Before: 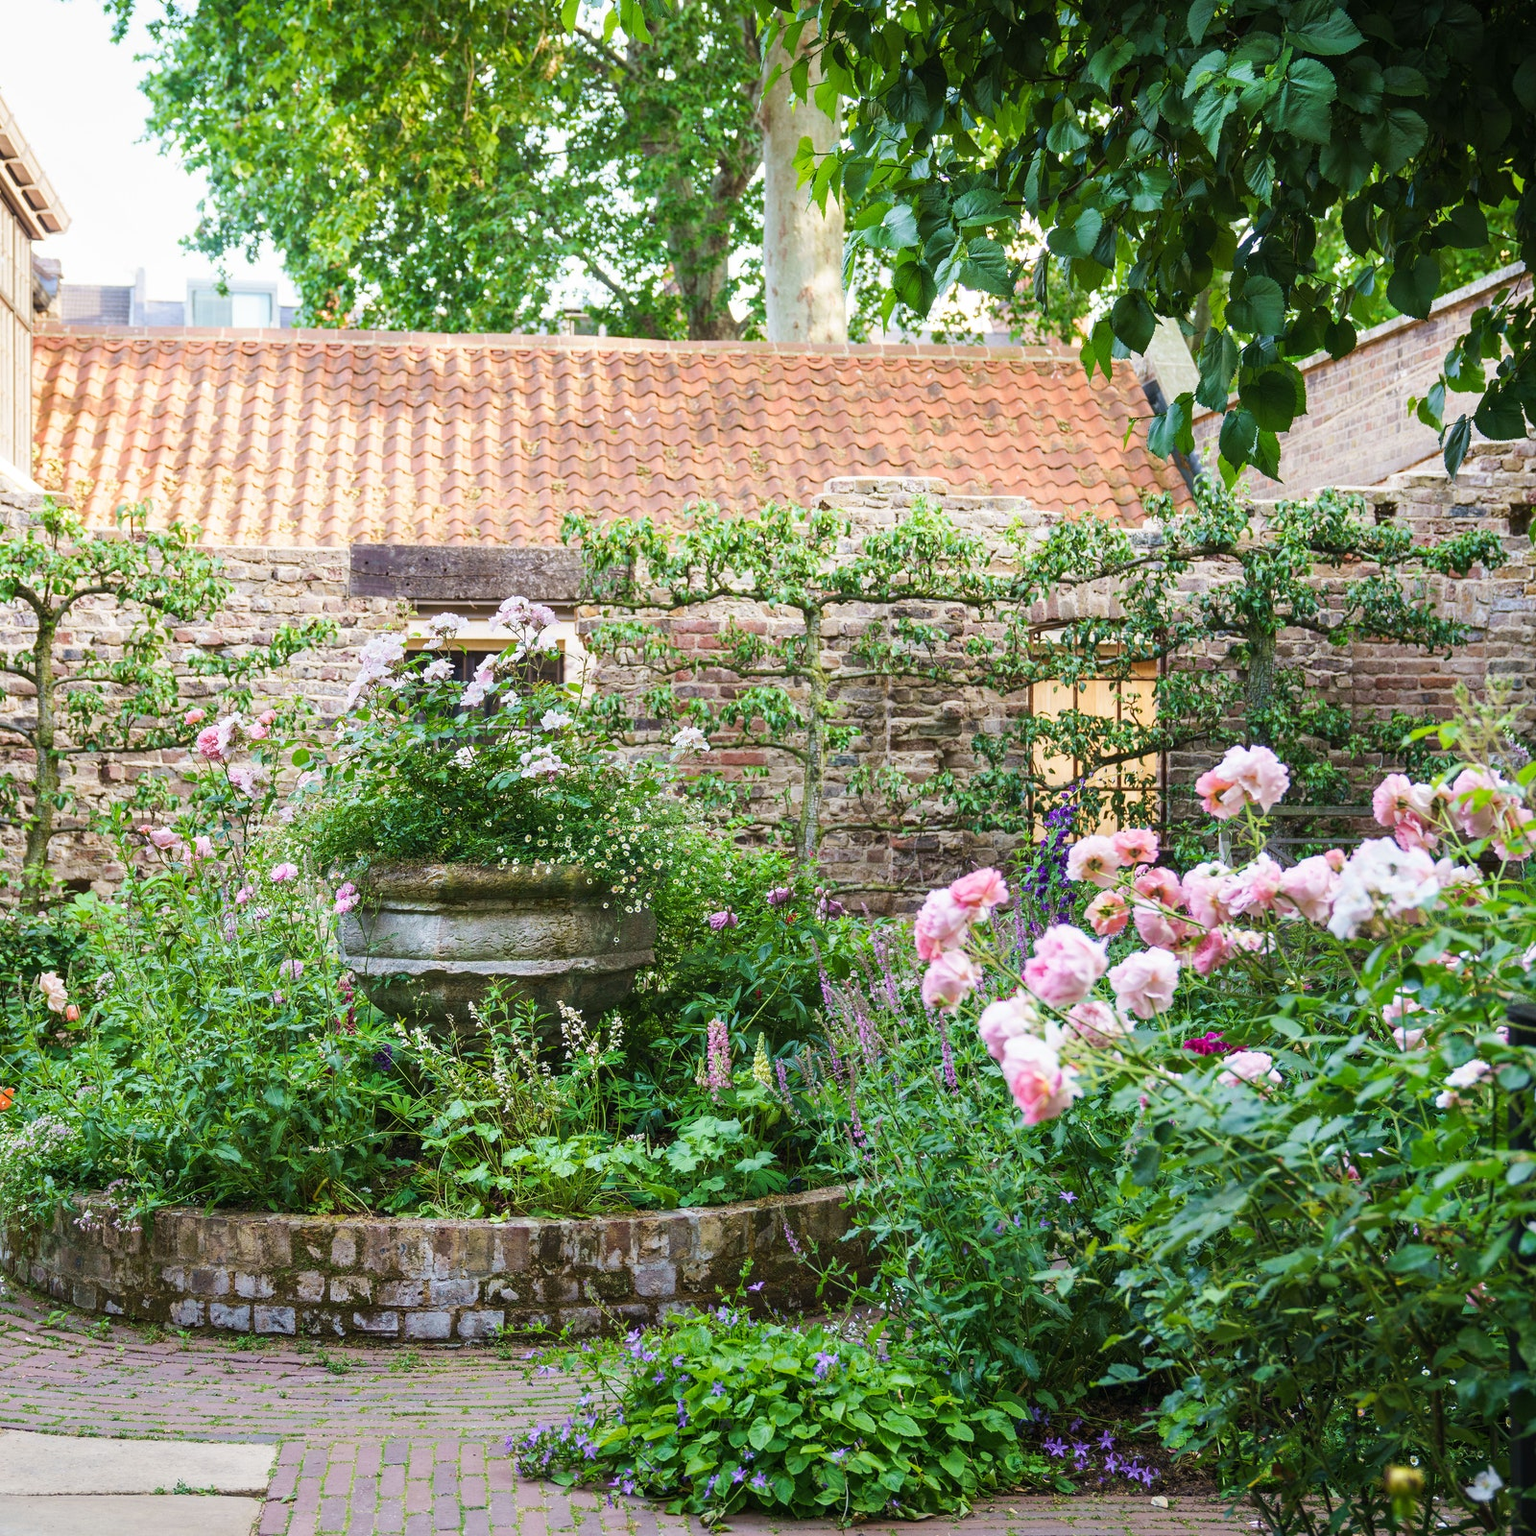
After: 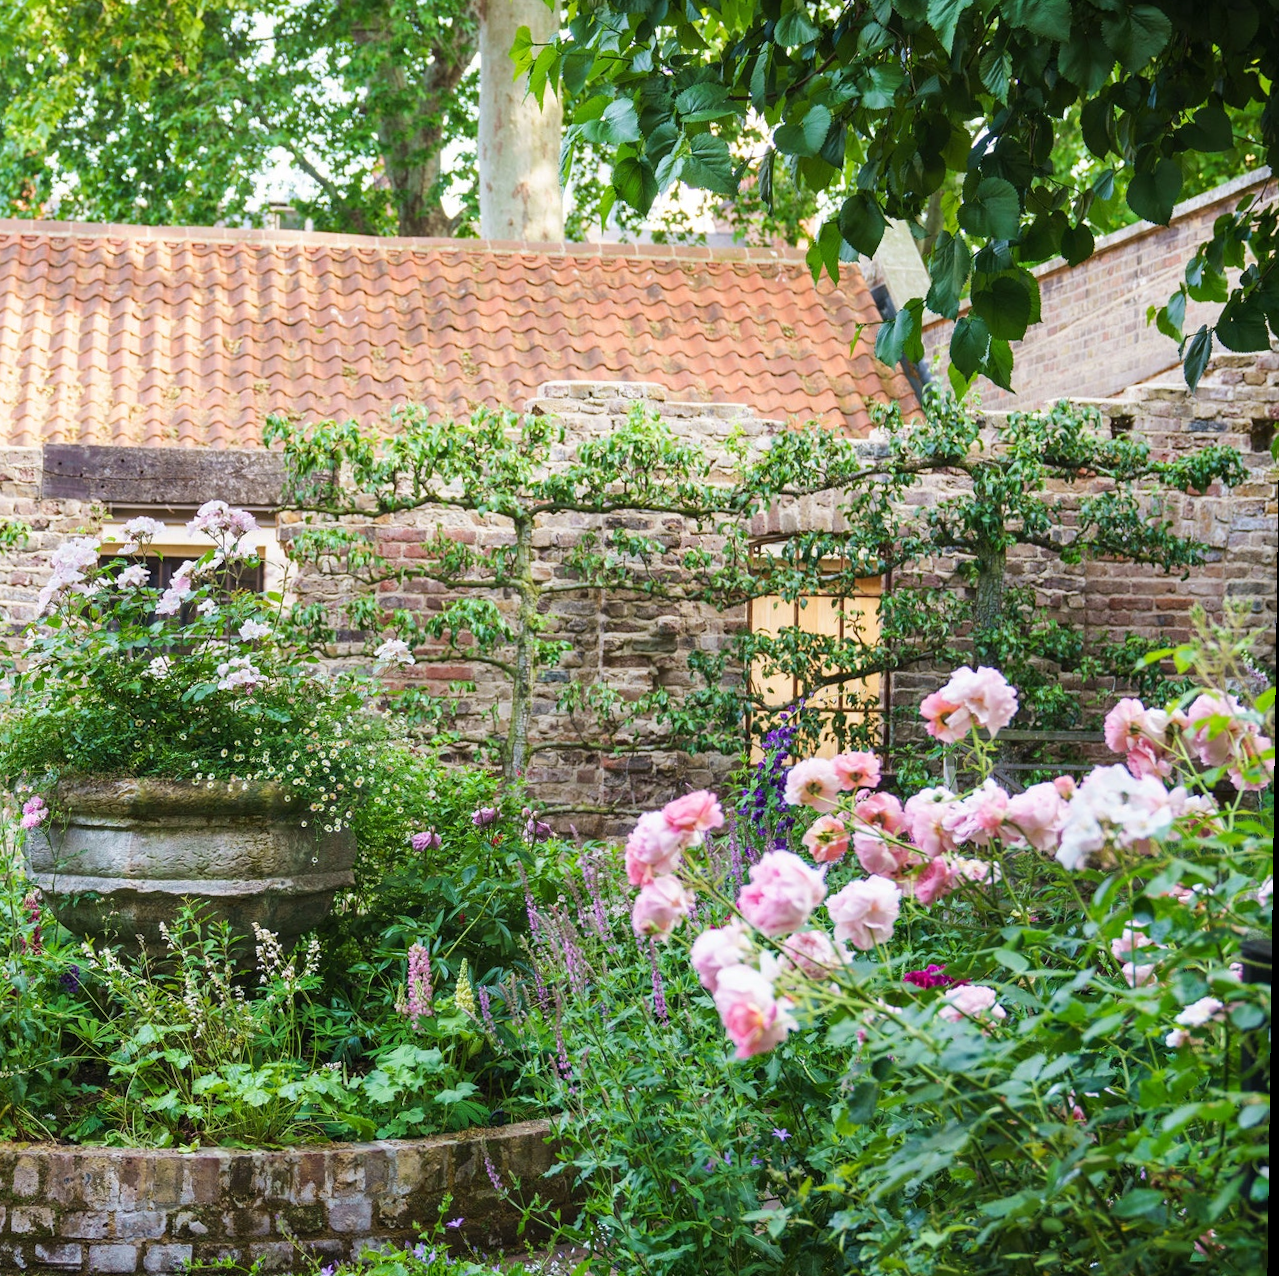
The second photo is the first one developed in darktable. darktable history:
crop and rotate: left 20.74%, top 7.912%, right 0.375%, bottom 13.378%
rotate and perspective: rotation 0.8°, automatic cropping off
